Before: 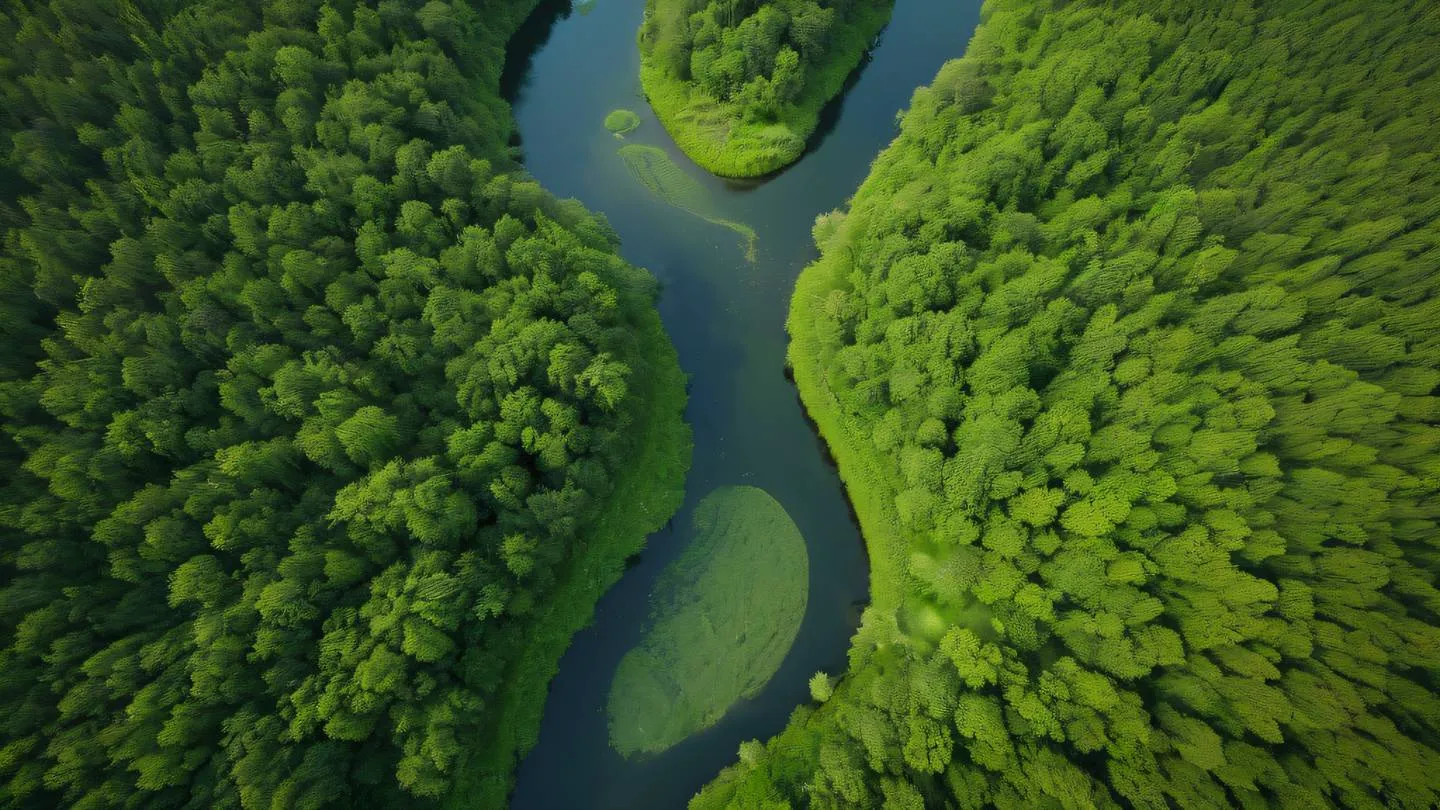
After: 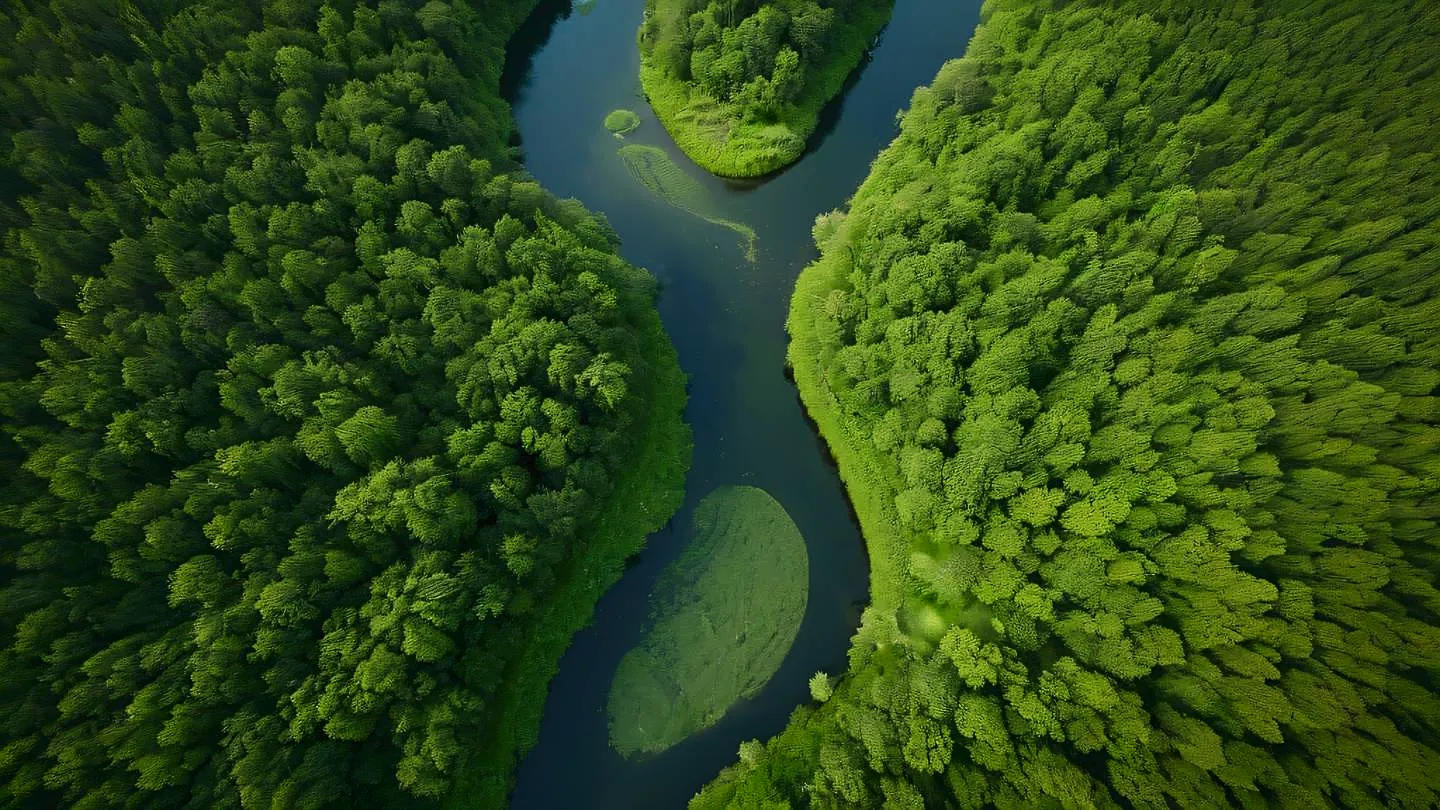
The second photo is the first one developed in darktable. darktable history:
sharpen: on, module defaults
tone curve: curves: ch0 [(0, 0) (0.003, 0.003) (0.011, 0.012) (0.025, 0.024) (0.044, 0.039) (0.069, 0.052) (0.1, 0.072) (0.136, 0.097) (0.177, 0.128) (0.224, 0.168) (0.277, 0.217) (0.335, 0.276) (0.399, 0.345) (0.468, 0.429) (0.543, 0.524) (0.623, 0.628) (0.709, 0.732) (0.801, 0.829) (0.898, 0.919) (1, 1)], color space Lab, independent channels, preserve colors none
